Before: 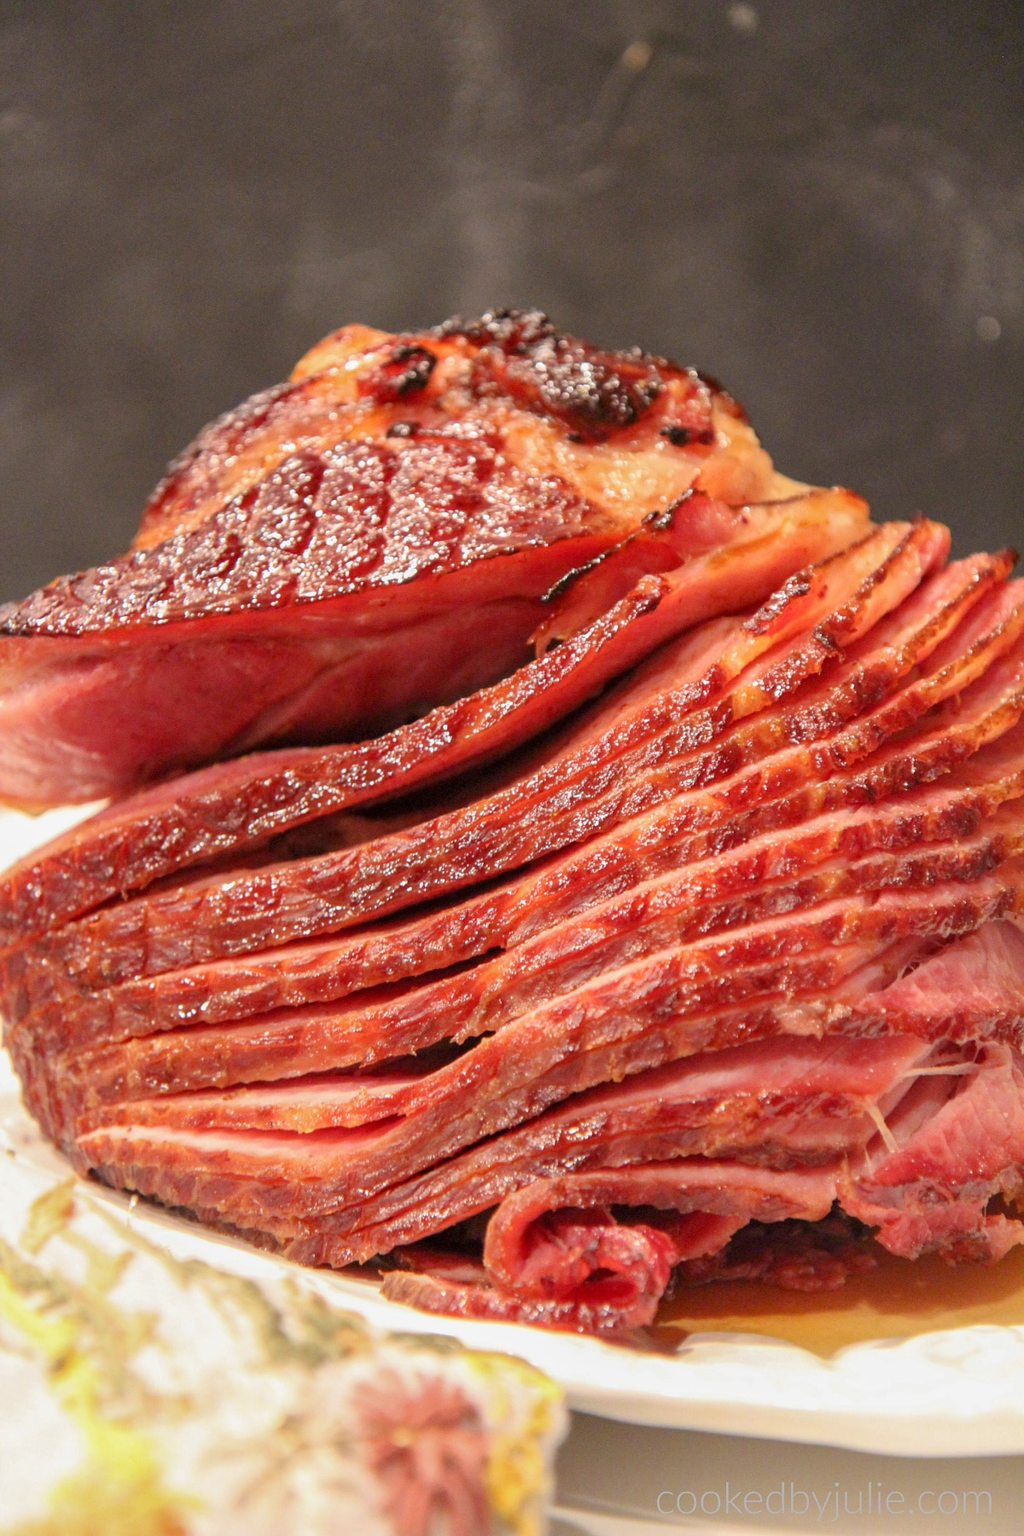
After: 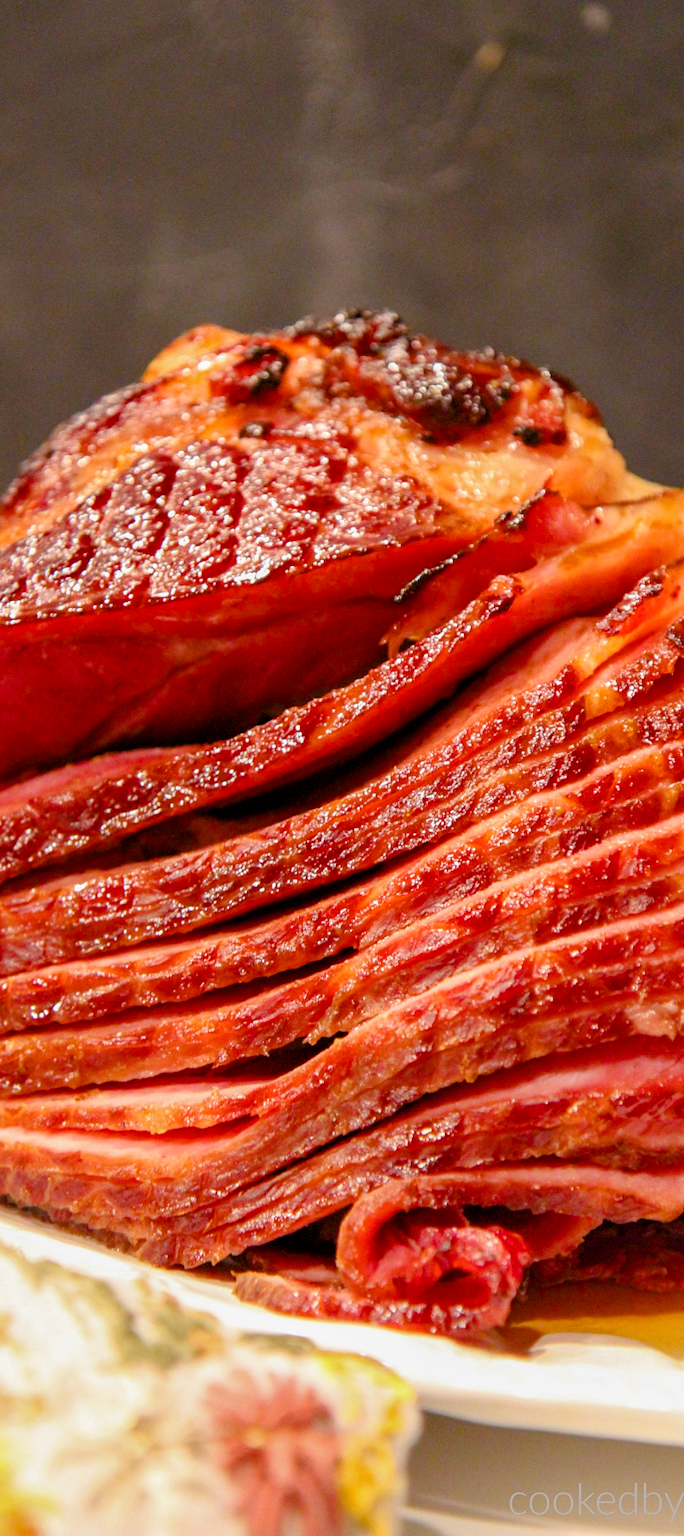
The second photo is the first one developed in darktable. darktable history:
crop and rotate: left 14.478%, right 18.61%
color balance rgb: perceptual saturation grading › global saturation 27.518%, perceptual saturation grading › highlights -25.171%, perceptual saturation grading › shadows 24.693%, global vibrance 20%
exposure: black level correction 0.004, exposure 0.015 EV, compensate highlight preservation false
